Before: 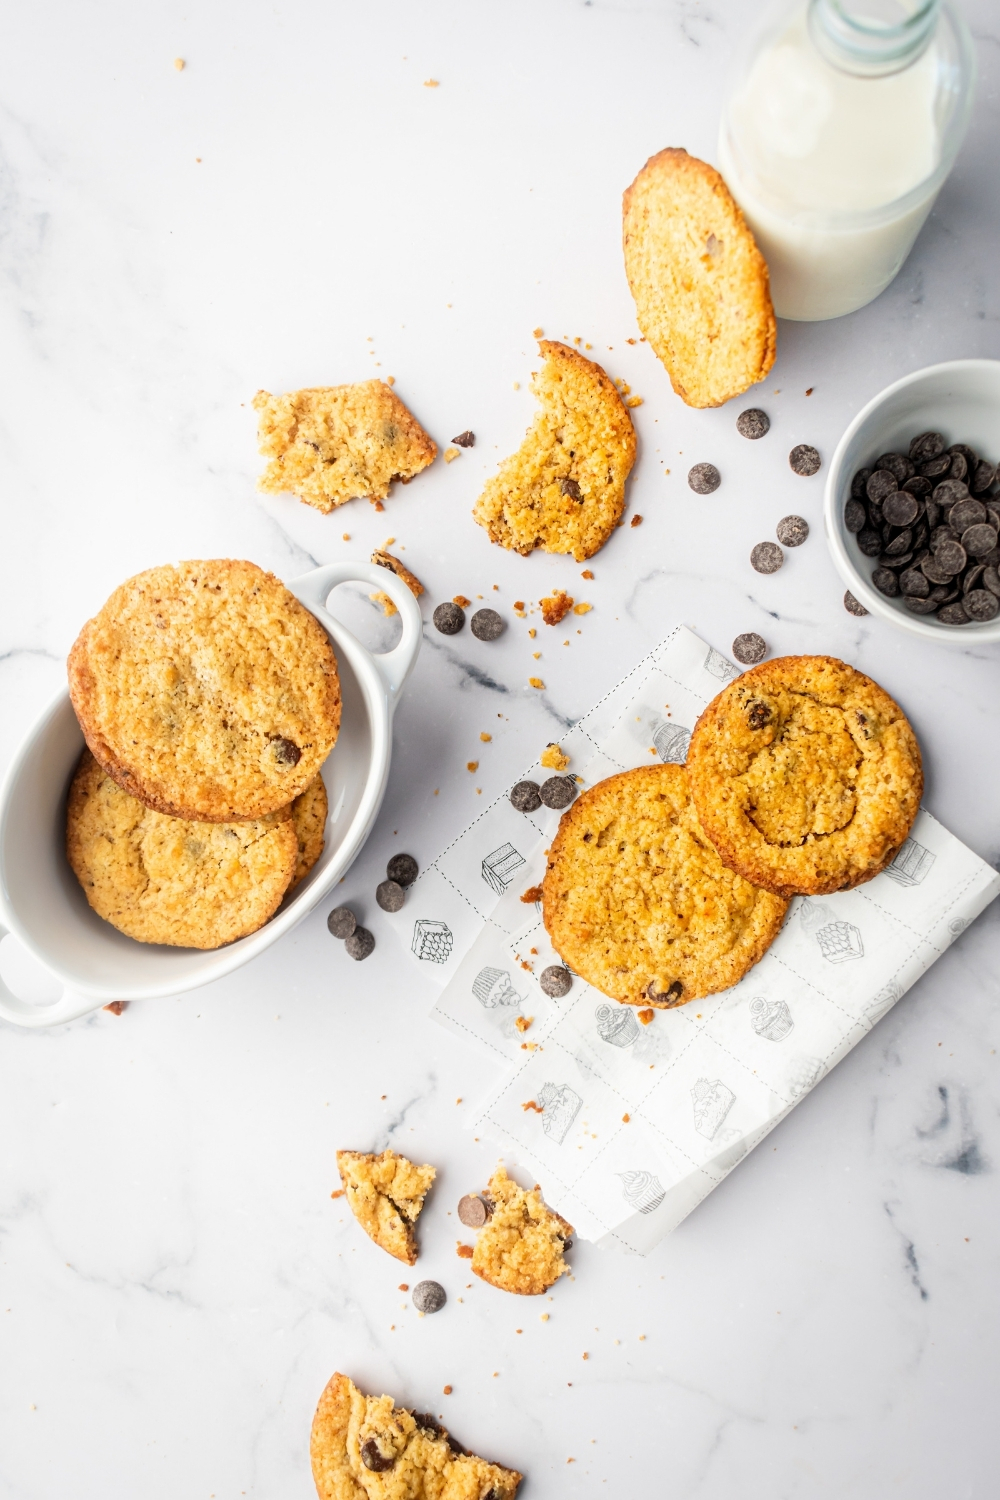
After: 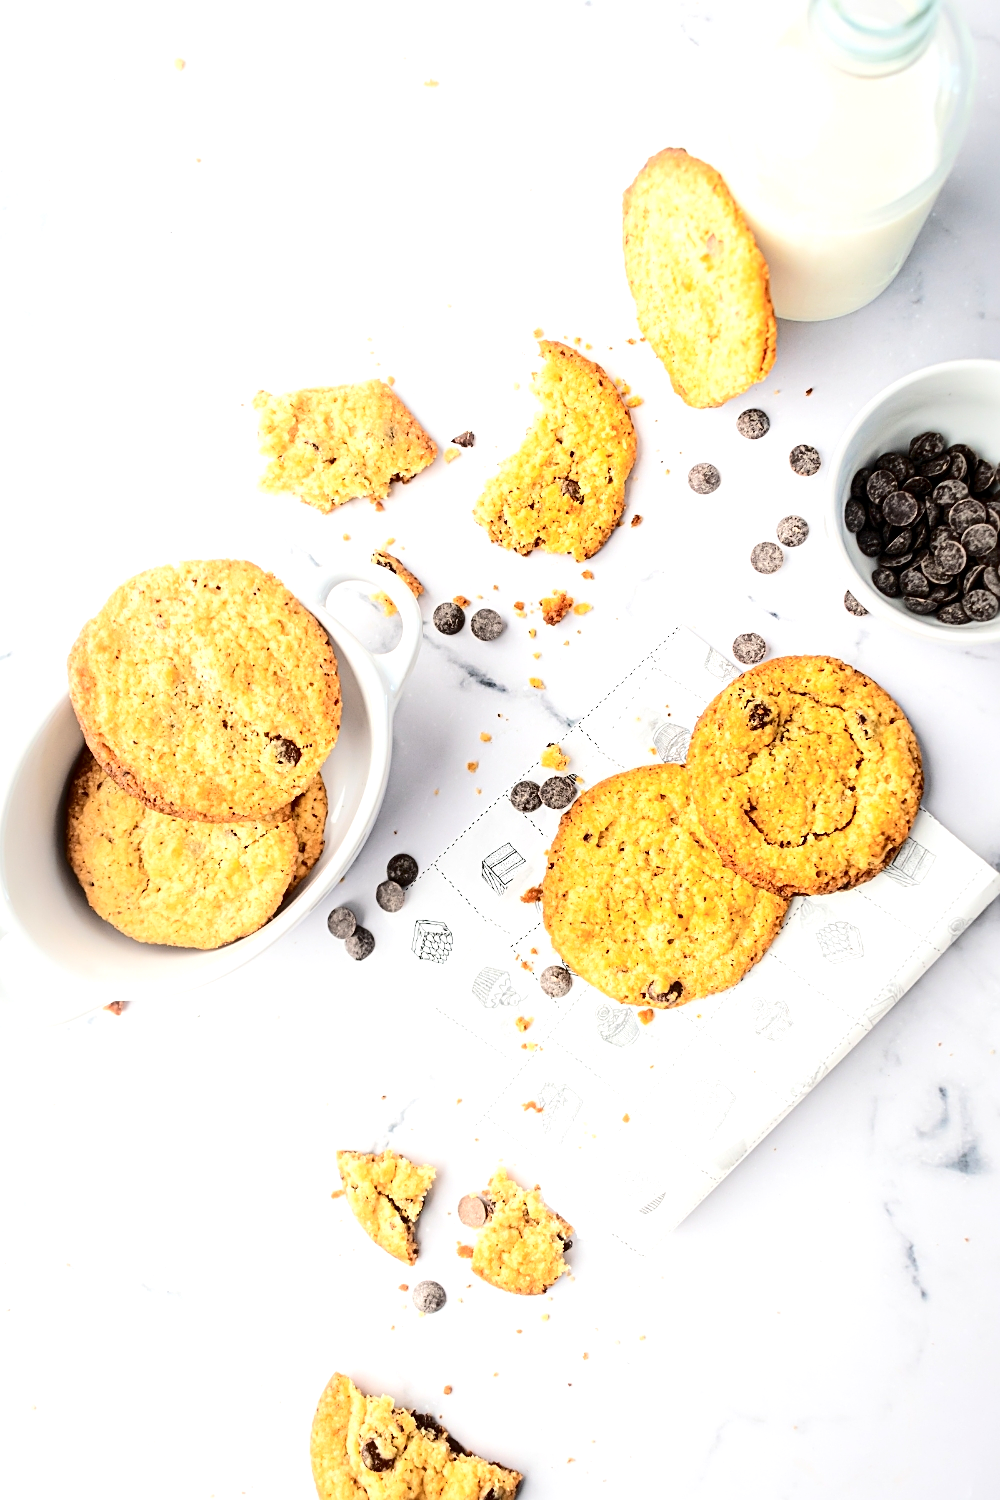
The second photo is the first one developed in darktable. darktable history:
exposure: black level correction 0.001, exposure 0.5 EV, compensate highlight preservation false
sharpen: on, module defaults
tone curve: curves: ch0 [(0, 0) (0.003, 0.003) (0.011, 0.009) (0.025, 0.018) (0.044, 0.027) (0.069, 0.034) (0.1, 0.043) (0.136, 0.056) (0.177, 0.084) (0.224, 0.138) (0.277, 0.203) (0.335, 0.329) (0.399, 0.451) (0.468, 0.572) (0.543, 0.671) (0.623, 0.754) (0.709, 0.821) (0.801, 0.88) (0.898, 0.938) (1, 1)], color space Lab, independent channels, preserve colors none
